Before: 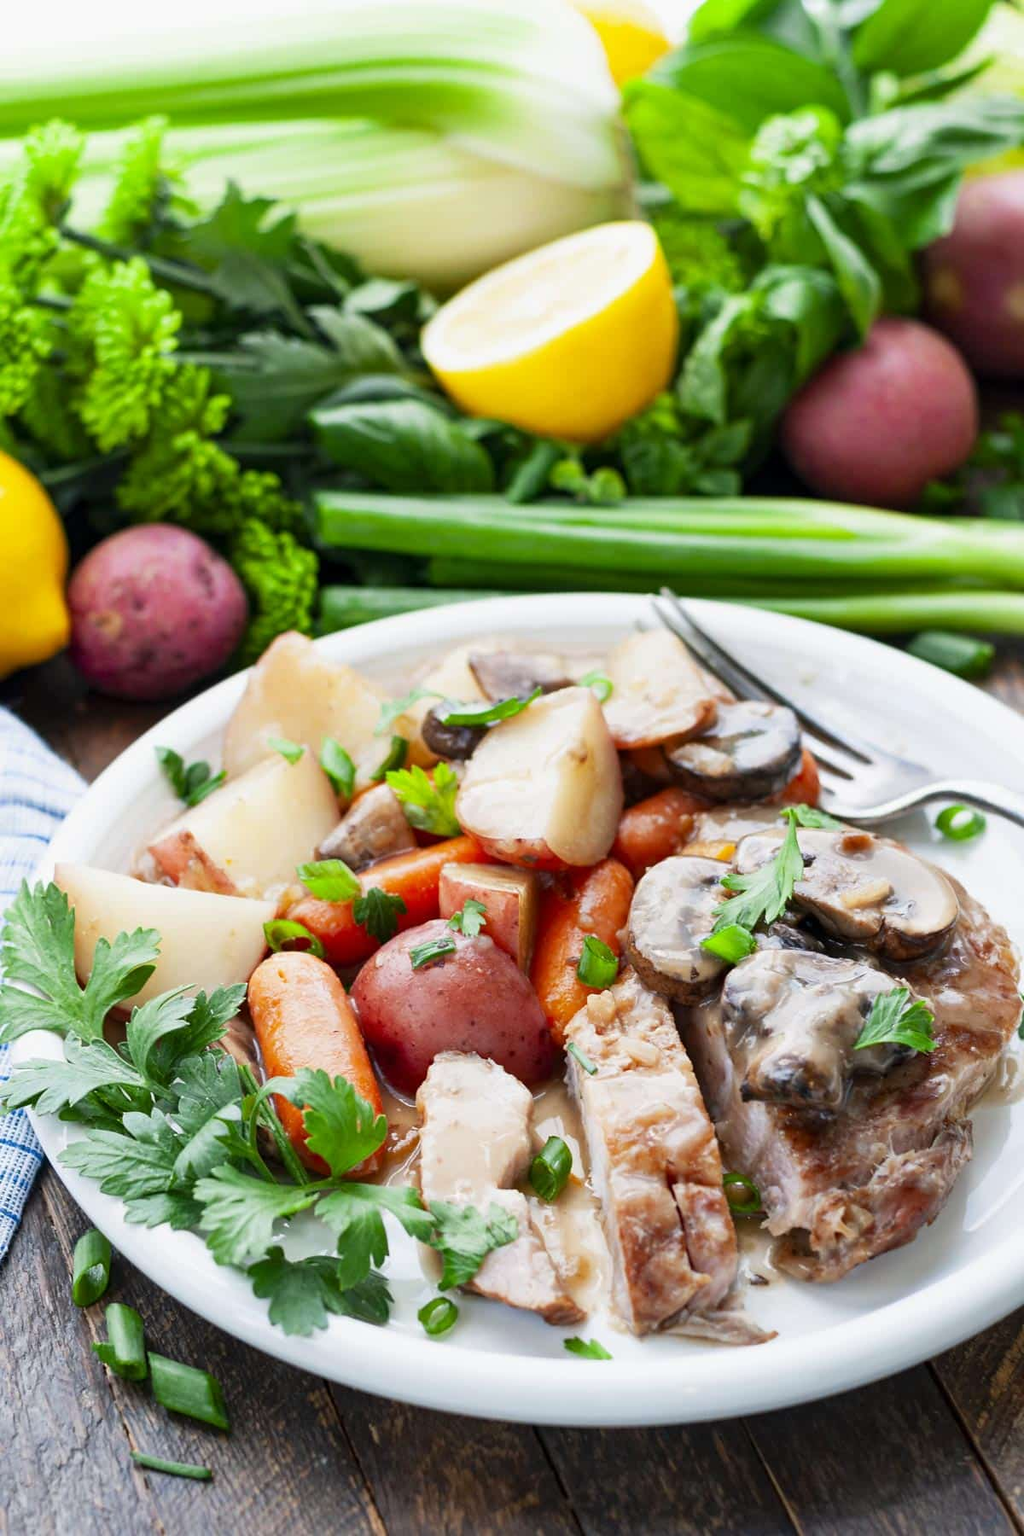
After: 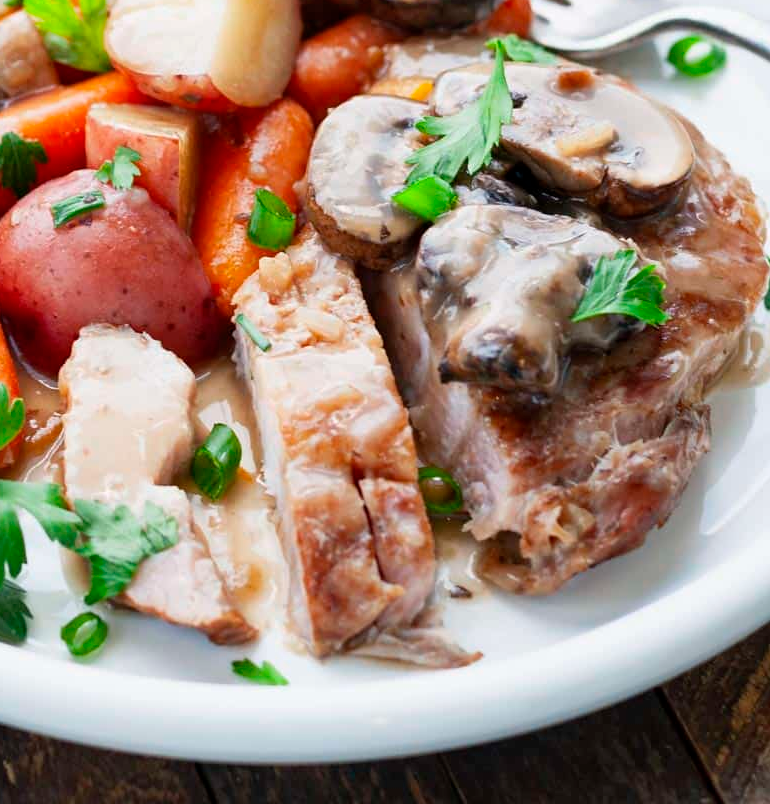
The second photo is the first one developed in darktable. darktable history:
crop and rotate: left 35.83%, top 50.485%, bottom 4.796%
